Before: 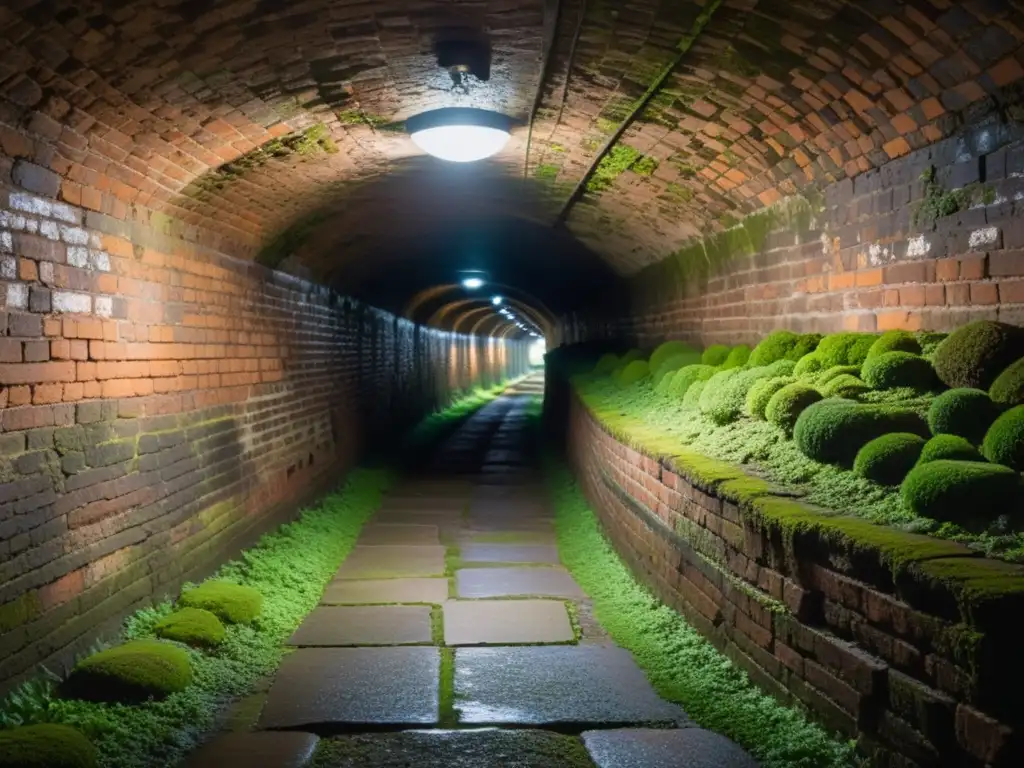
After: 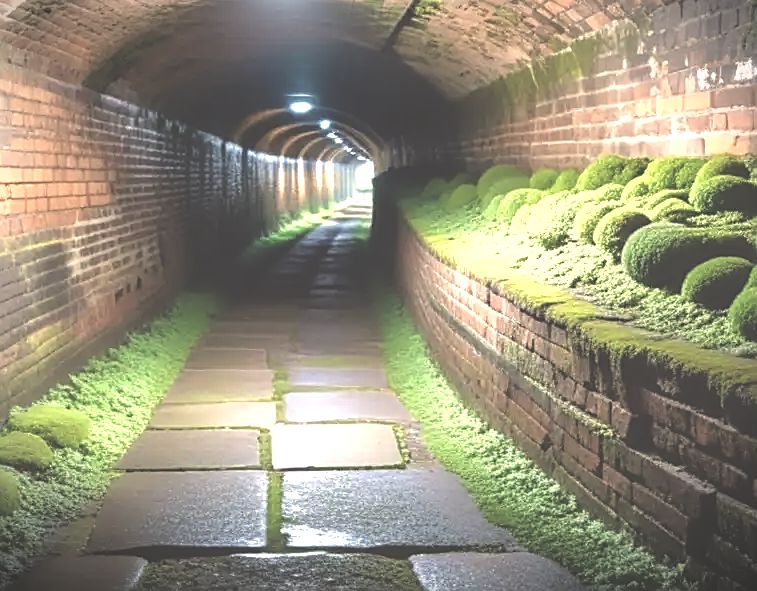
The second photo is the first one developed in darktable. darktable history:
shadows and highlights: shadows -20.53, white point adjustment -2.07, highlights -35.02
crop: left 16.848%, top 23.034%, right 9.149%
local contrast: highlights 105%, shadows 99%, detail 119%, midtone range 0.2
color correction: highlights a* 5.57, highlights b* 5.16, saturation 0.673
base curve: curves: ch0 [(0, 0) (0.283, 0.295) (1, 1)]
sharpen: on, module defaults
exposure: black level correction -0.023, exposure 1.397 EV, compensate exposure bias true, compensate highlight preservation false
vignetting: fall-off start 100.51%, width/height ratio 1.322, unbound false
